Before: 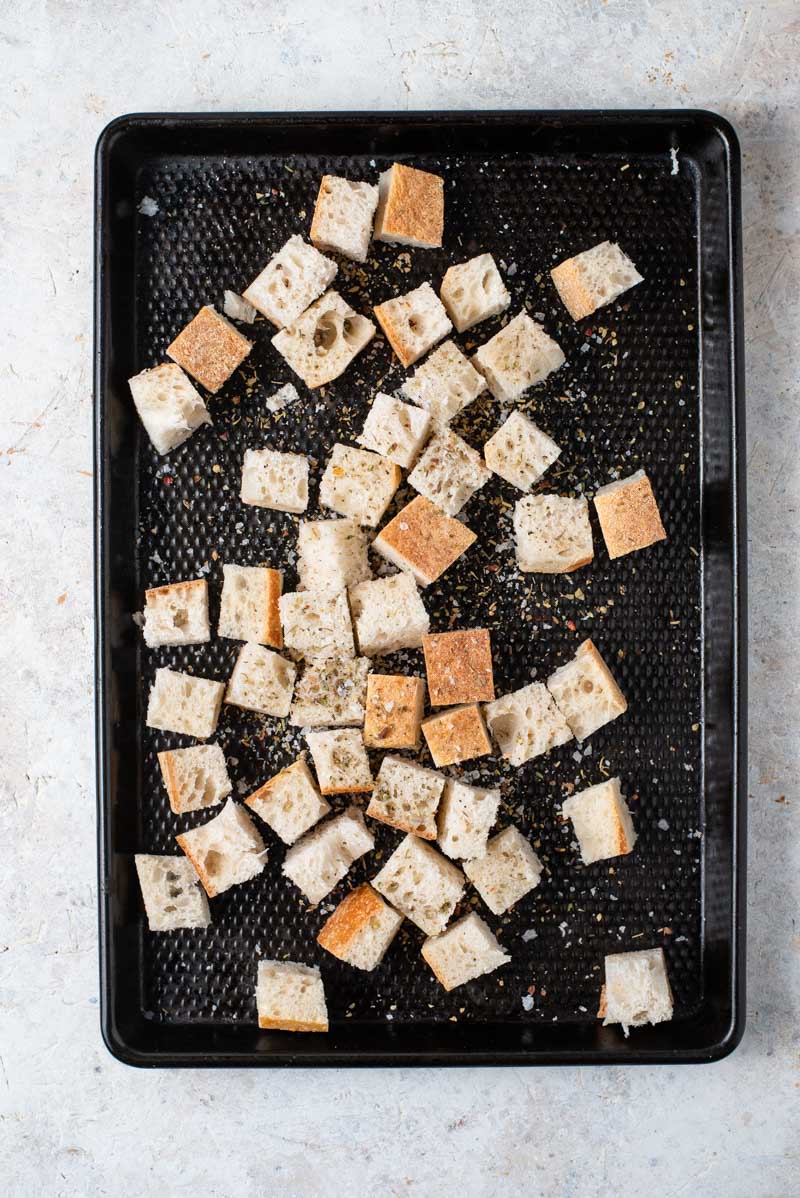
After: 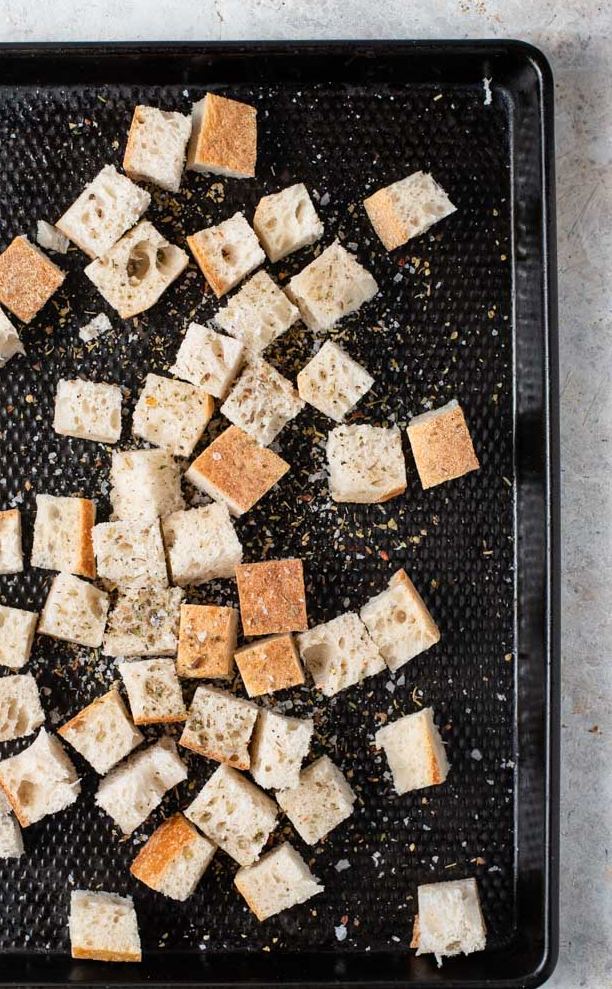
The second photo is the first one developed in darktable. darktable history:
crop: left 23.429%, top 5.854%, bottom 11.581%
